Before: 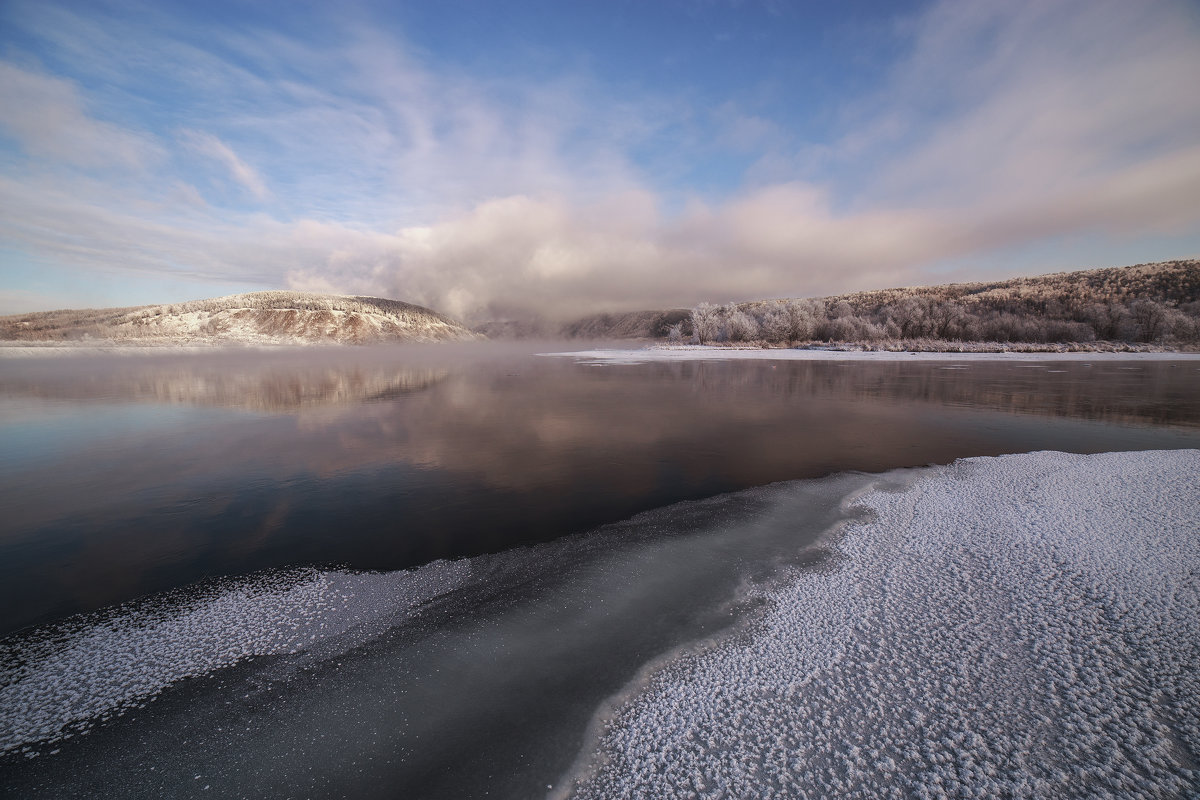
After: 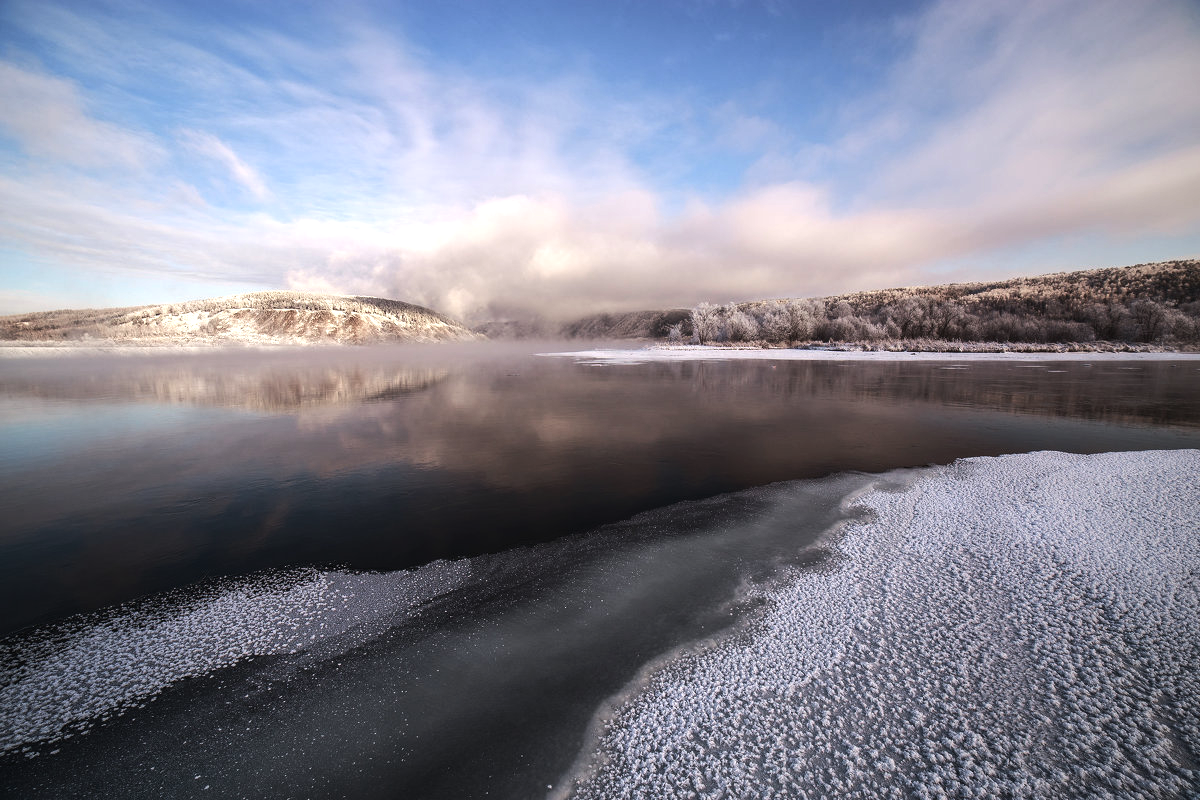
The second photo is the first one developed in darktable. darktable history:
tone equalizer: -8 EV -0.762 EV, -7 EV -0.739 EV, -6 EV -0.601 EV, -5 EV -0.362 EV, -3 EV 0.401 EV, -2 EV 0.6 EV, -1 EV 0.692 EV, +0 EV 0.772 EV, edges refinement/feathering 500, mask exposure compensation -1.57 EV, preserve details no
